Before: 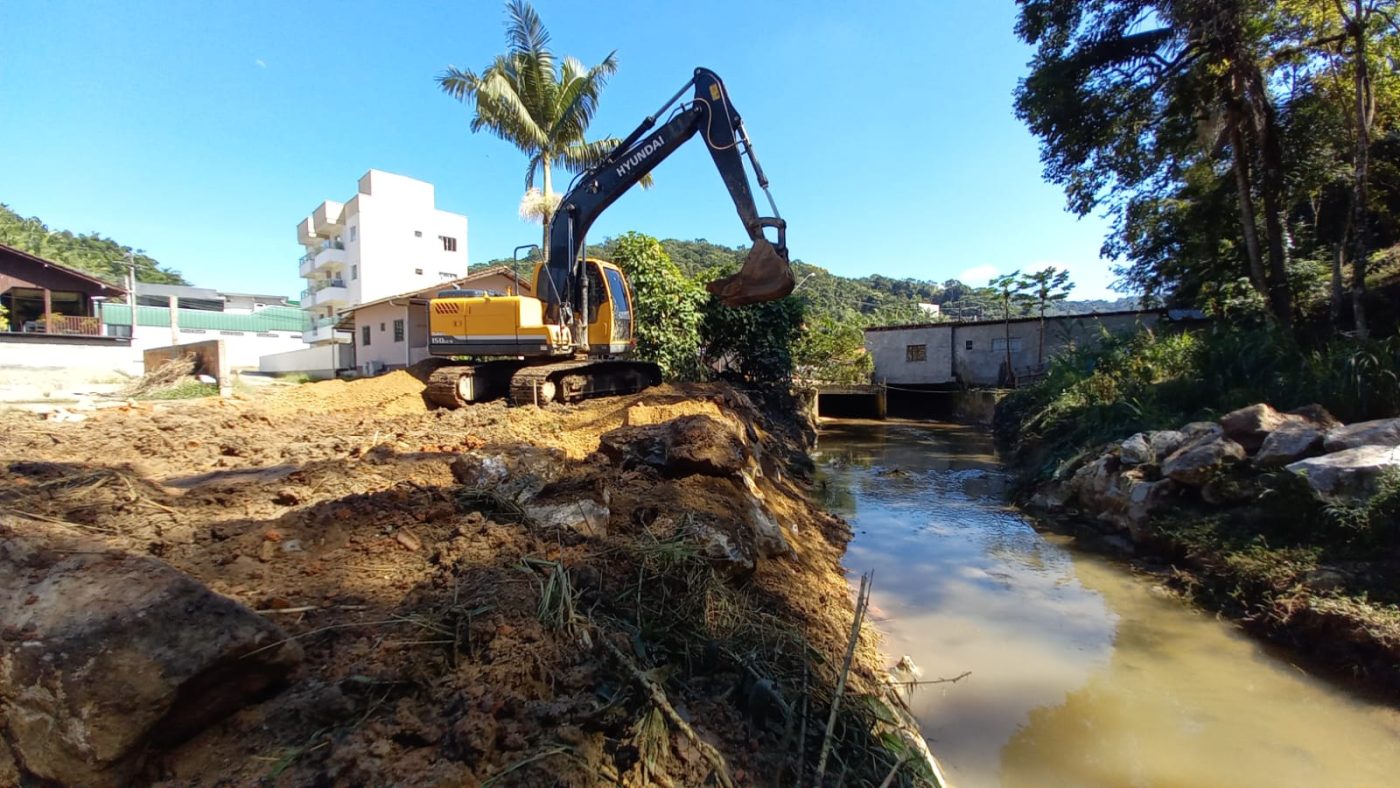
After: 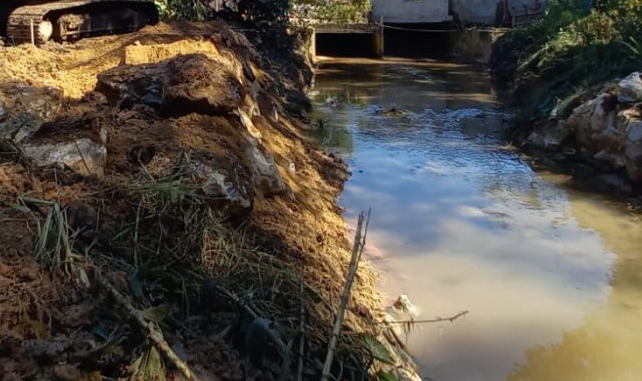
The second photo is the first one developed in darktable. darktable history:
color correction: saturation 0.98
crop: left 35.976%, top 45.819%, right 18.162%, bottom 5.807%
